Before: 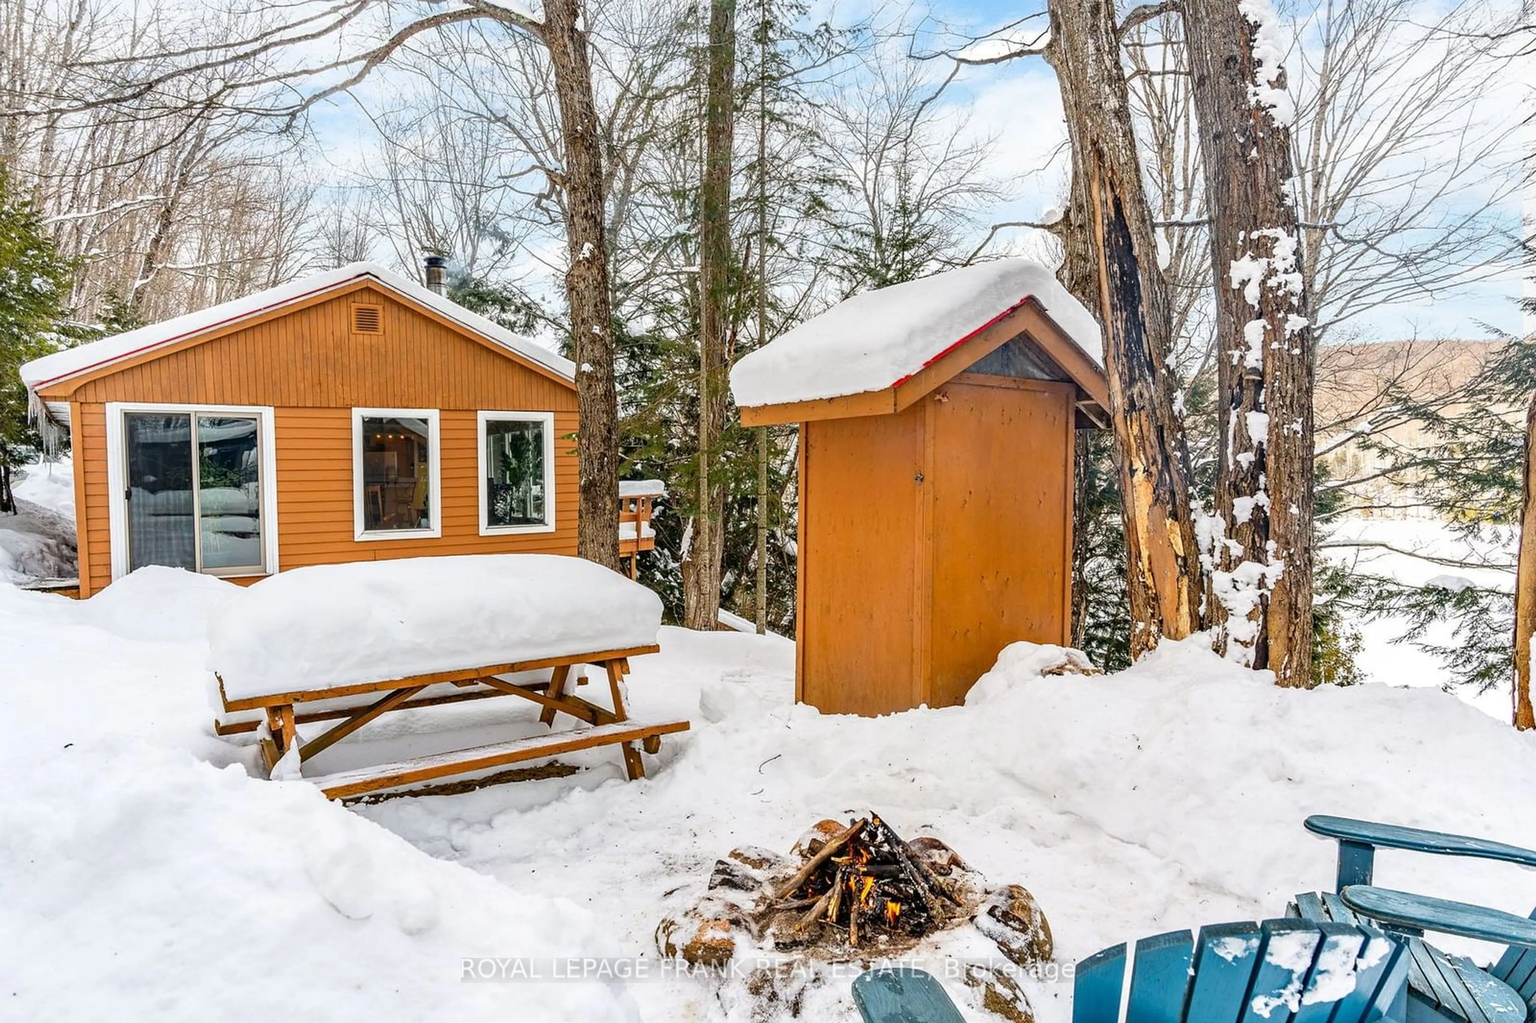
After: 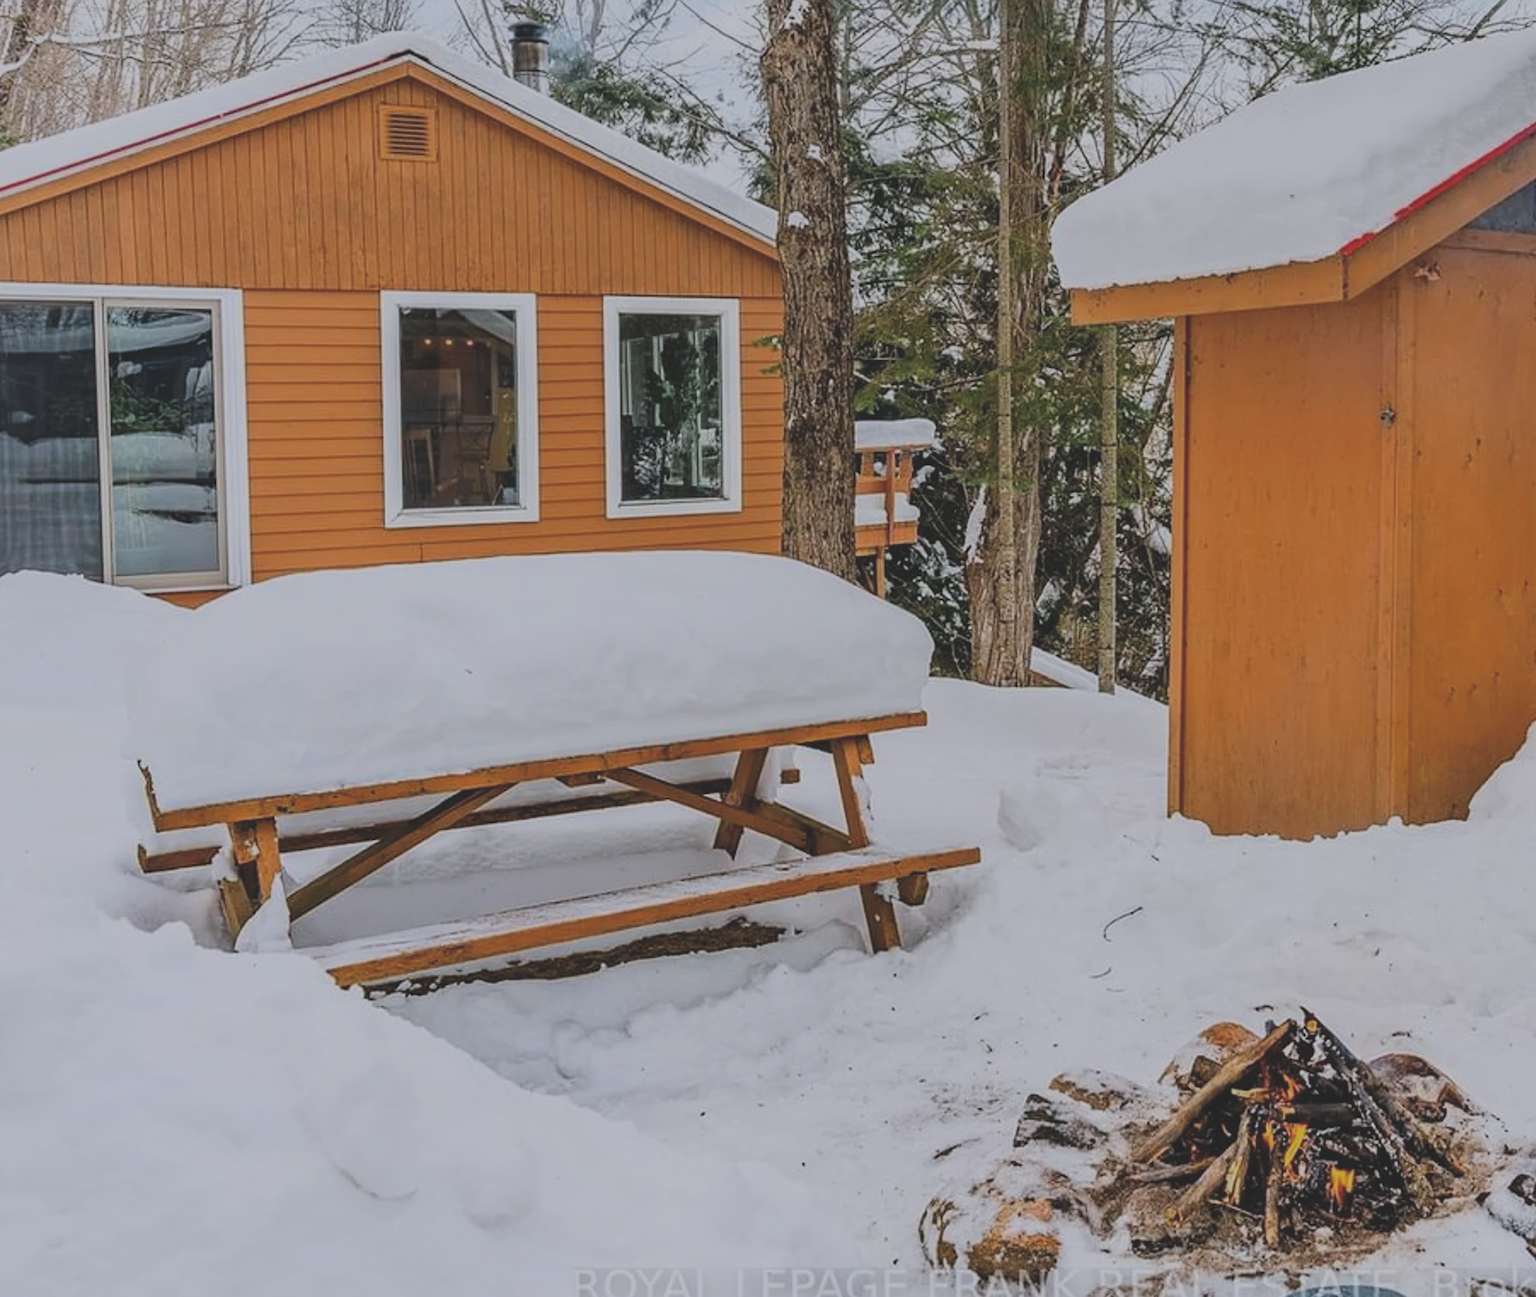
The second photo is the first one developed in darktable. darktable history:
crop: left 8.966%, top 23.852%, right 34.699%, bottom 4.703%
color balance rgb: contrast -10%
exposure: black level correction -0.036, exposure -0.497 EV, compensate highlight preservation false
white balance: red 0.984, blue 1.059
filmic rgb: black relative exposure -7.65 EV, white relative exposure 4.56 EV, hardness 3.61, contrast 1.05
